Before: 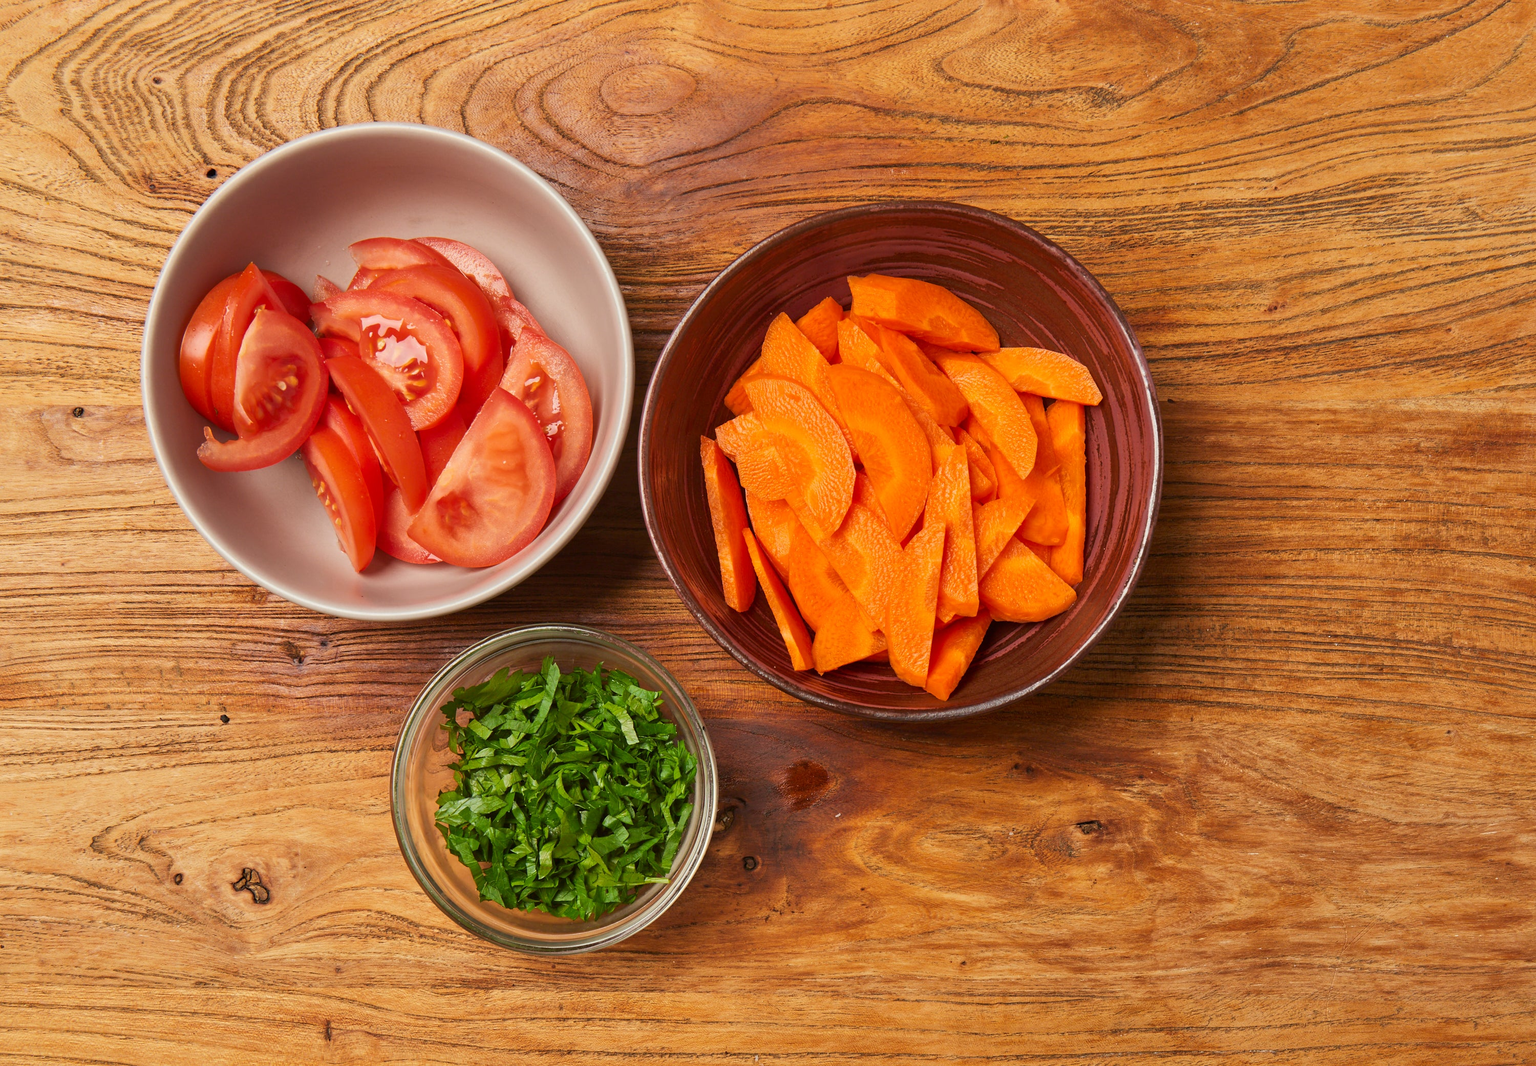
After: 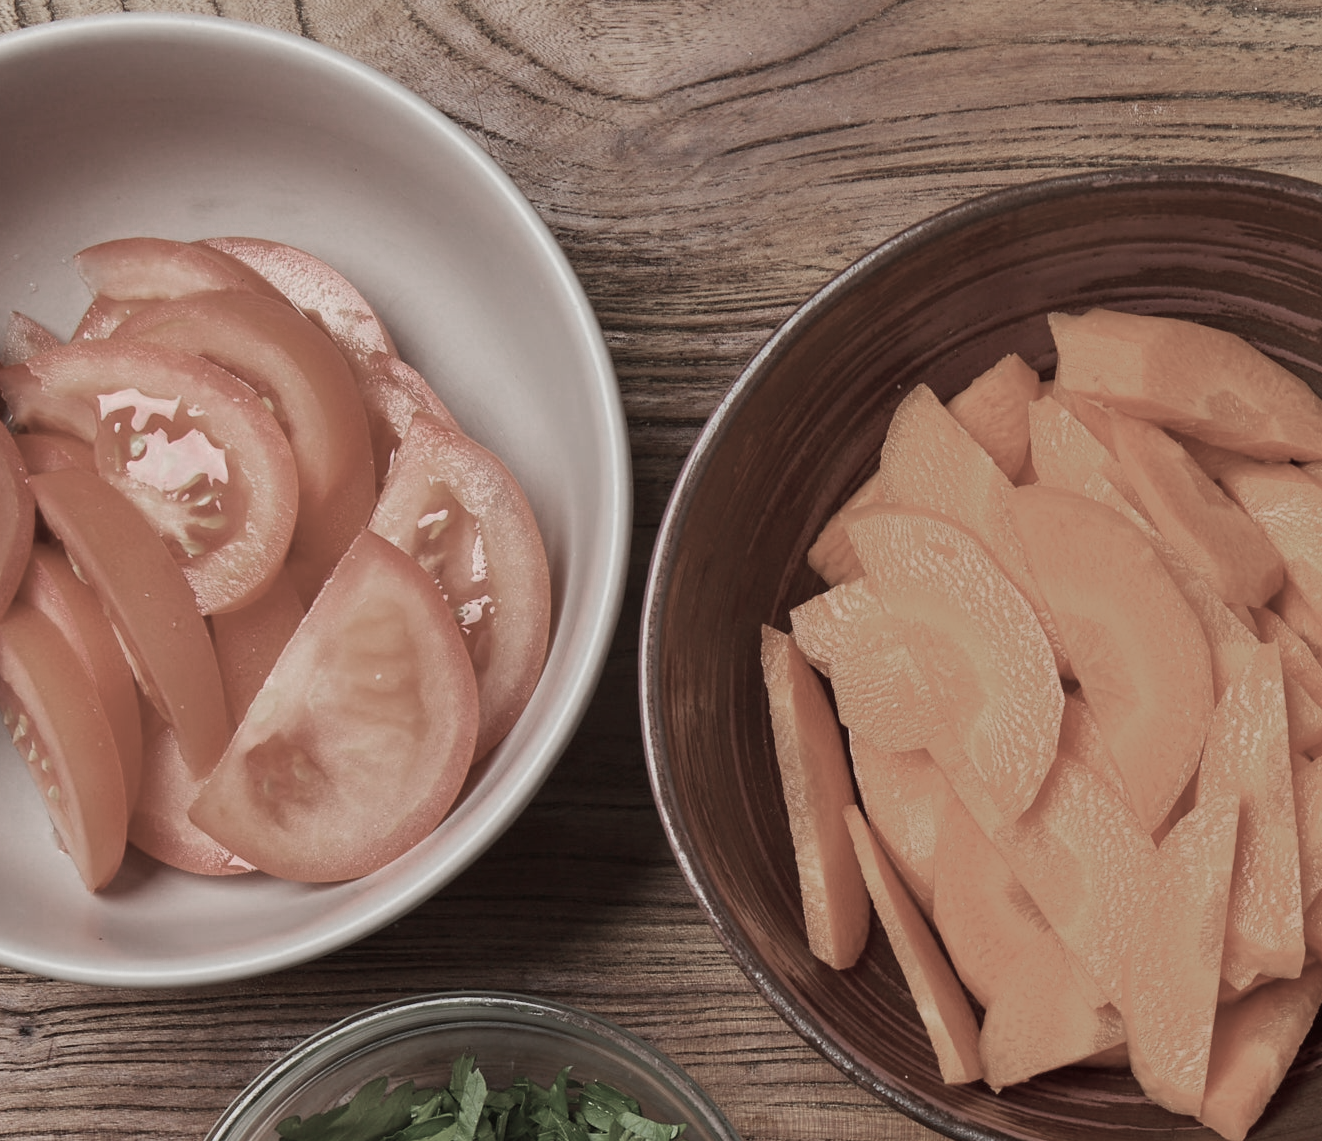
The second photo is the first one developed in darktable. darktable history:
exposure: exposure -0.177 EV, compensate highlight preservation false
color zones: curves: ch0 [(0, 0.613) (0.01, 0.613) (0.245, 0.448) (0.498, 0.529) (0.642, 0.665) (0.879, 0.777) (0.99, 0.613)]; ch1 [(0, 0.272) (0.219, 0.127) (0.724, 0.346)]
crop: left 20.248%, top 10.86%, right 35.675%, bottom 34.321%
